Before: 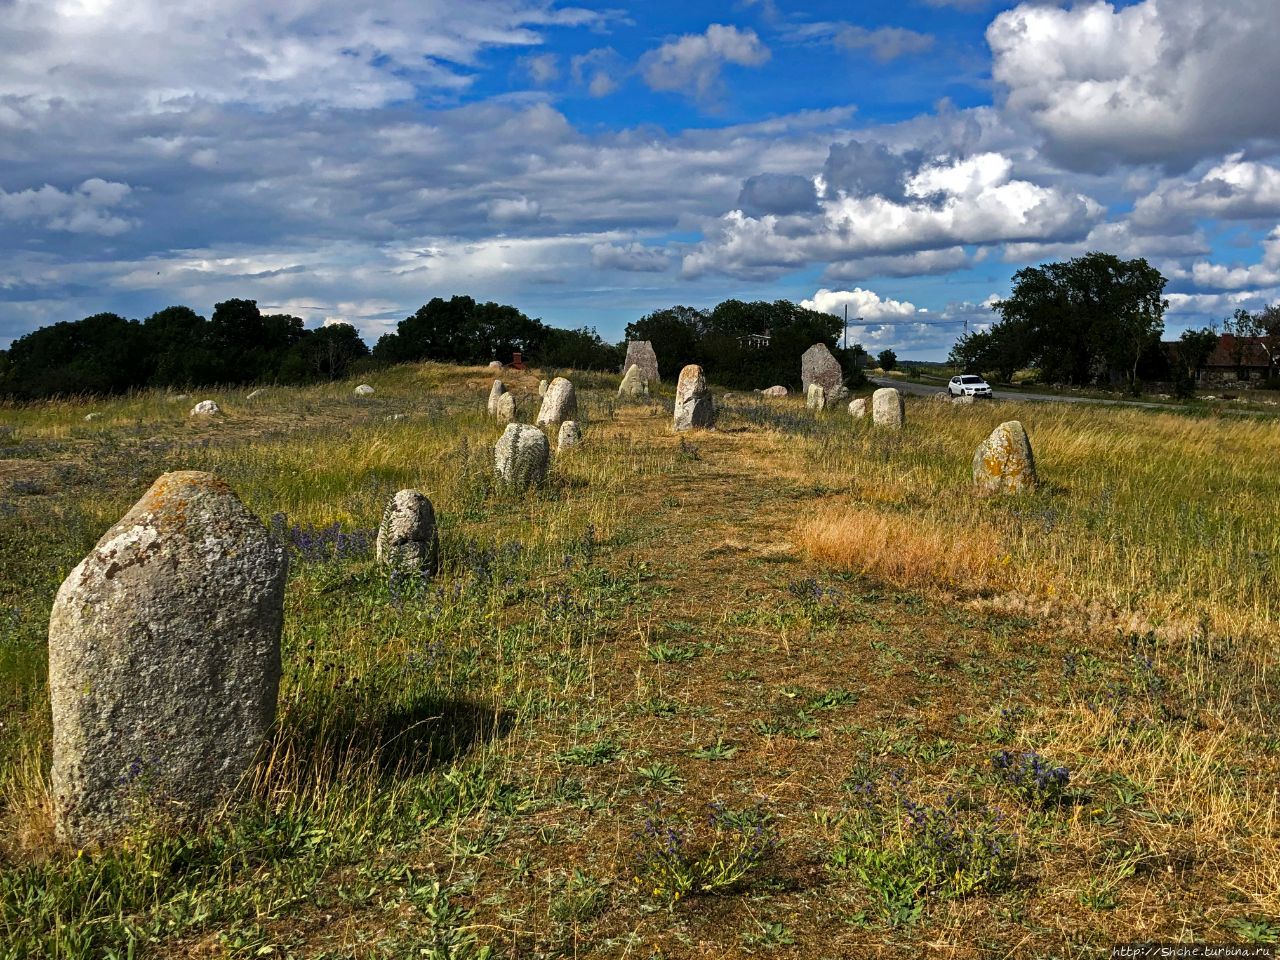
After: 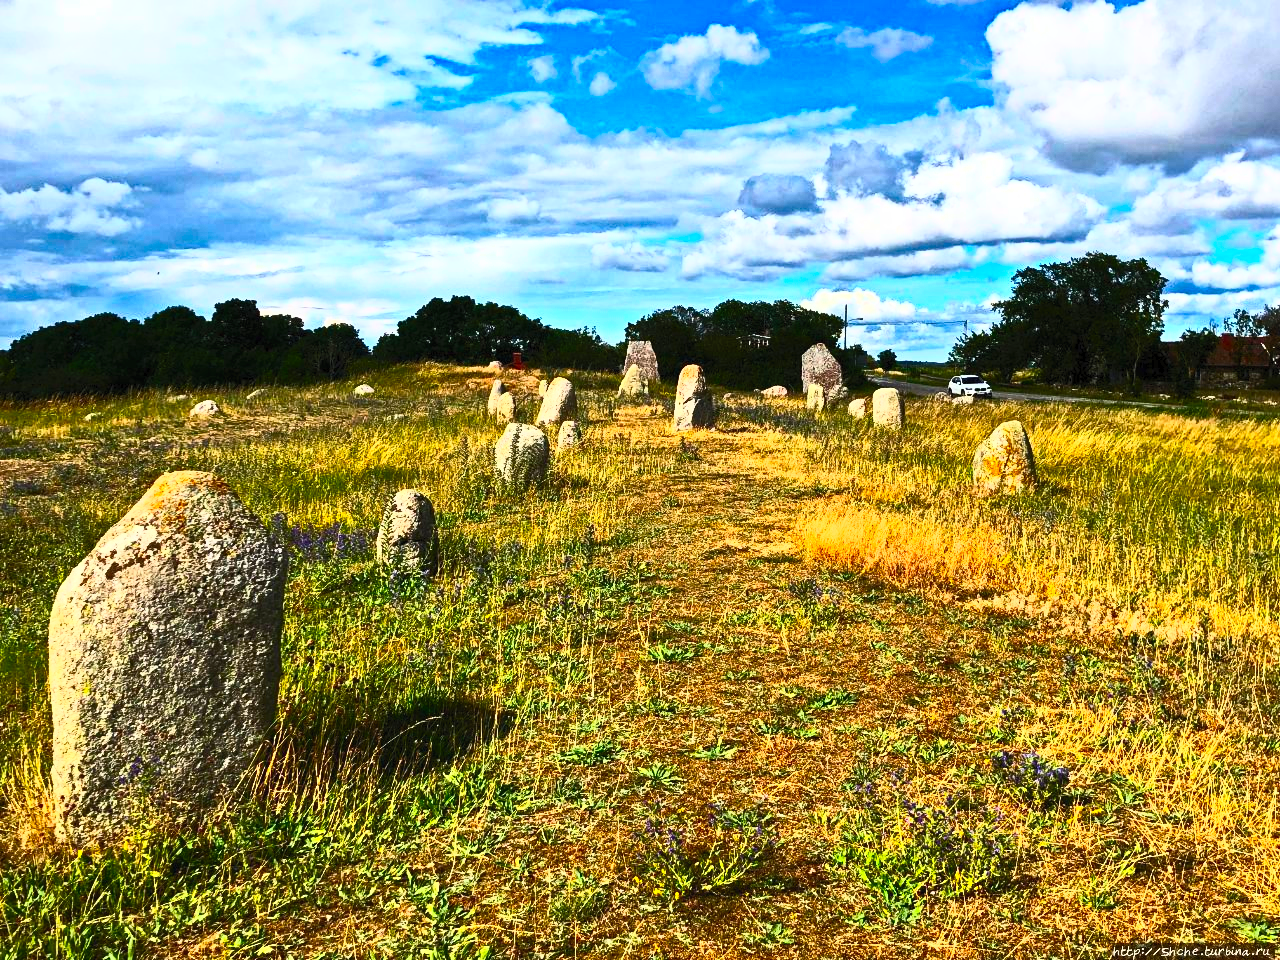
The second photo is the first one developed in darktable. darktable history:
contrast brightness saturation: contrast 0.835, brightness 0.587, saturation 0.576
